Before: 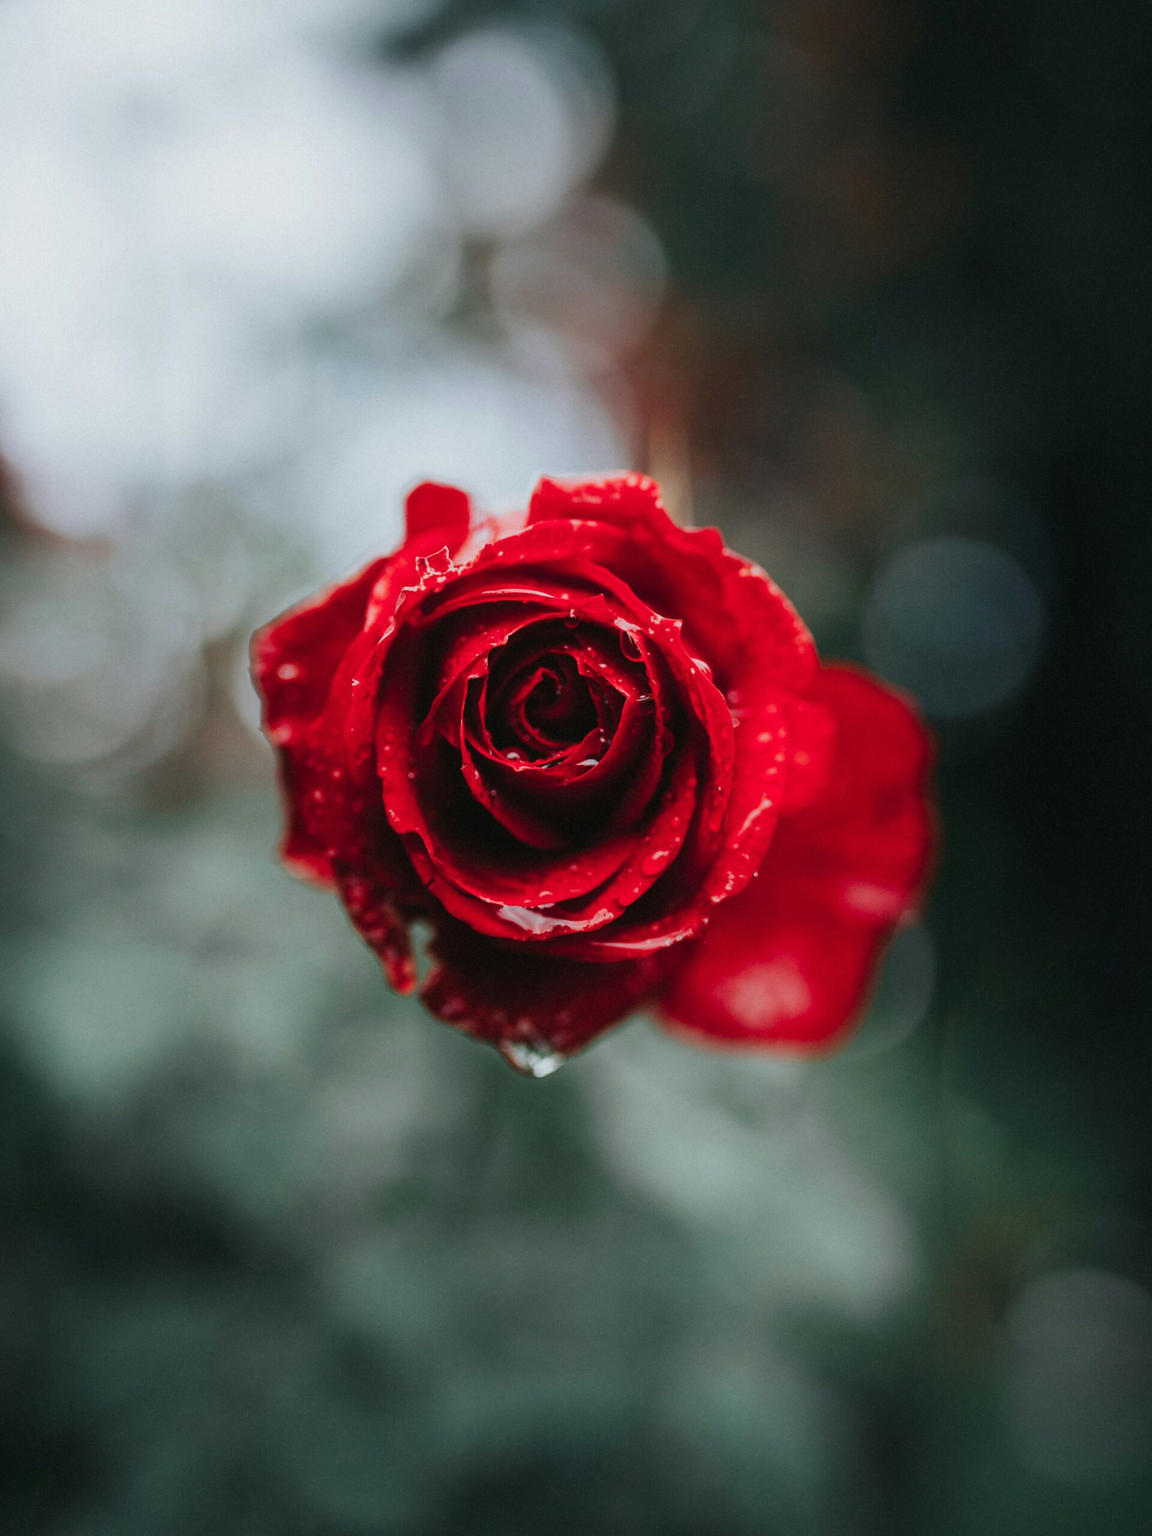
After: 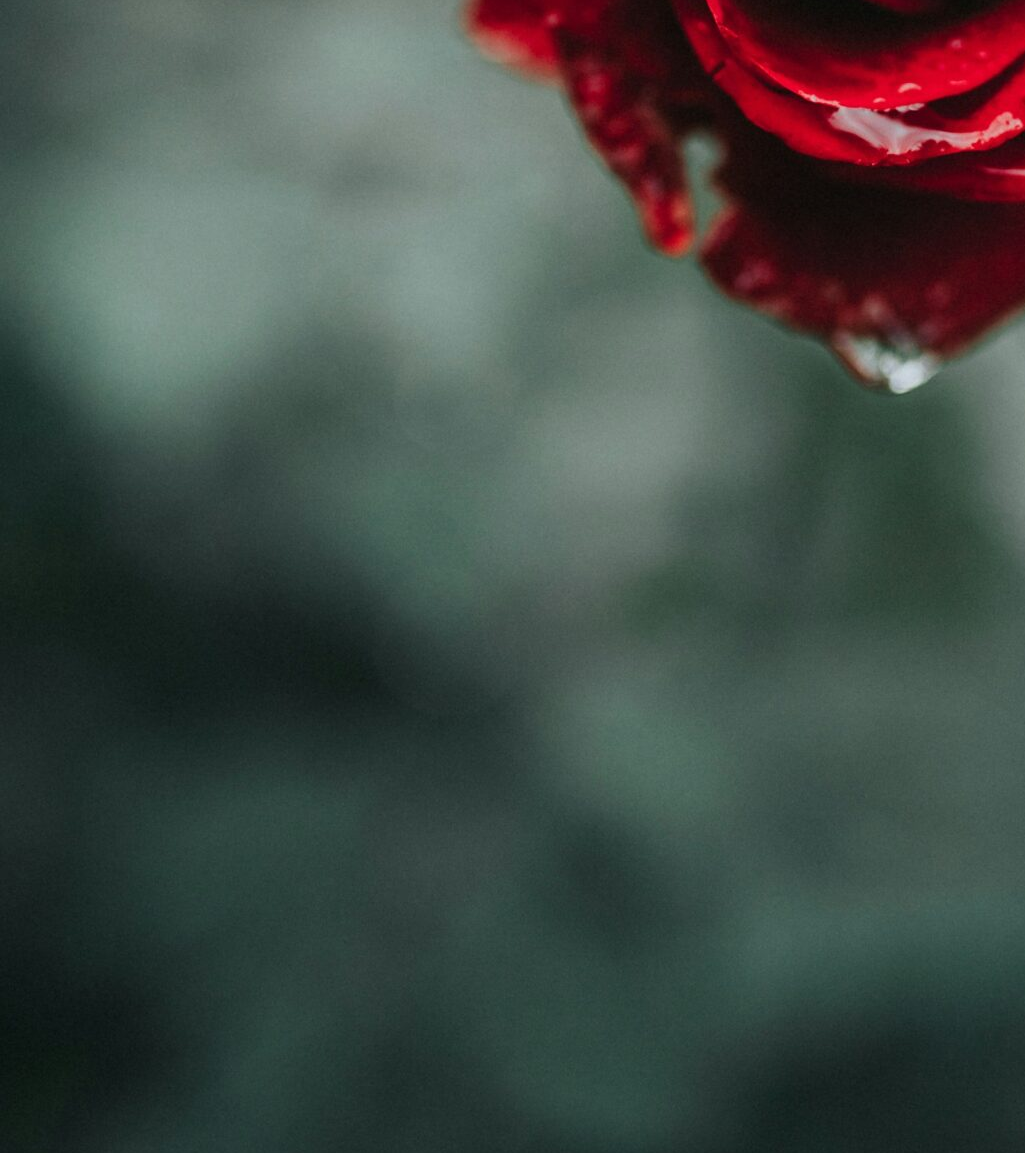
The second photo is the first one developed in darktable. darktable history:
crop and rotate: top 54.778%, right 46.61%, bottom 0.159%
bloom: on, module defaults
